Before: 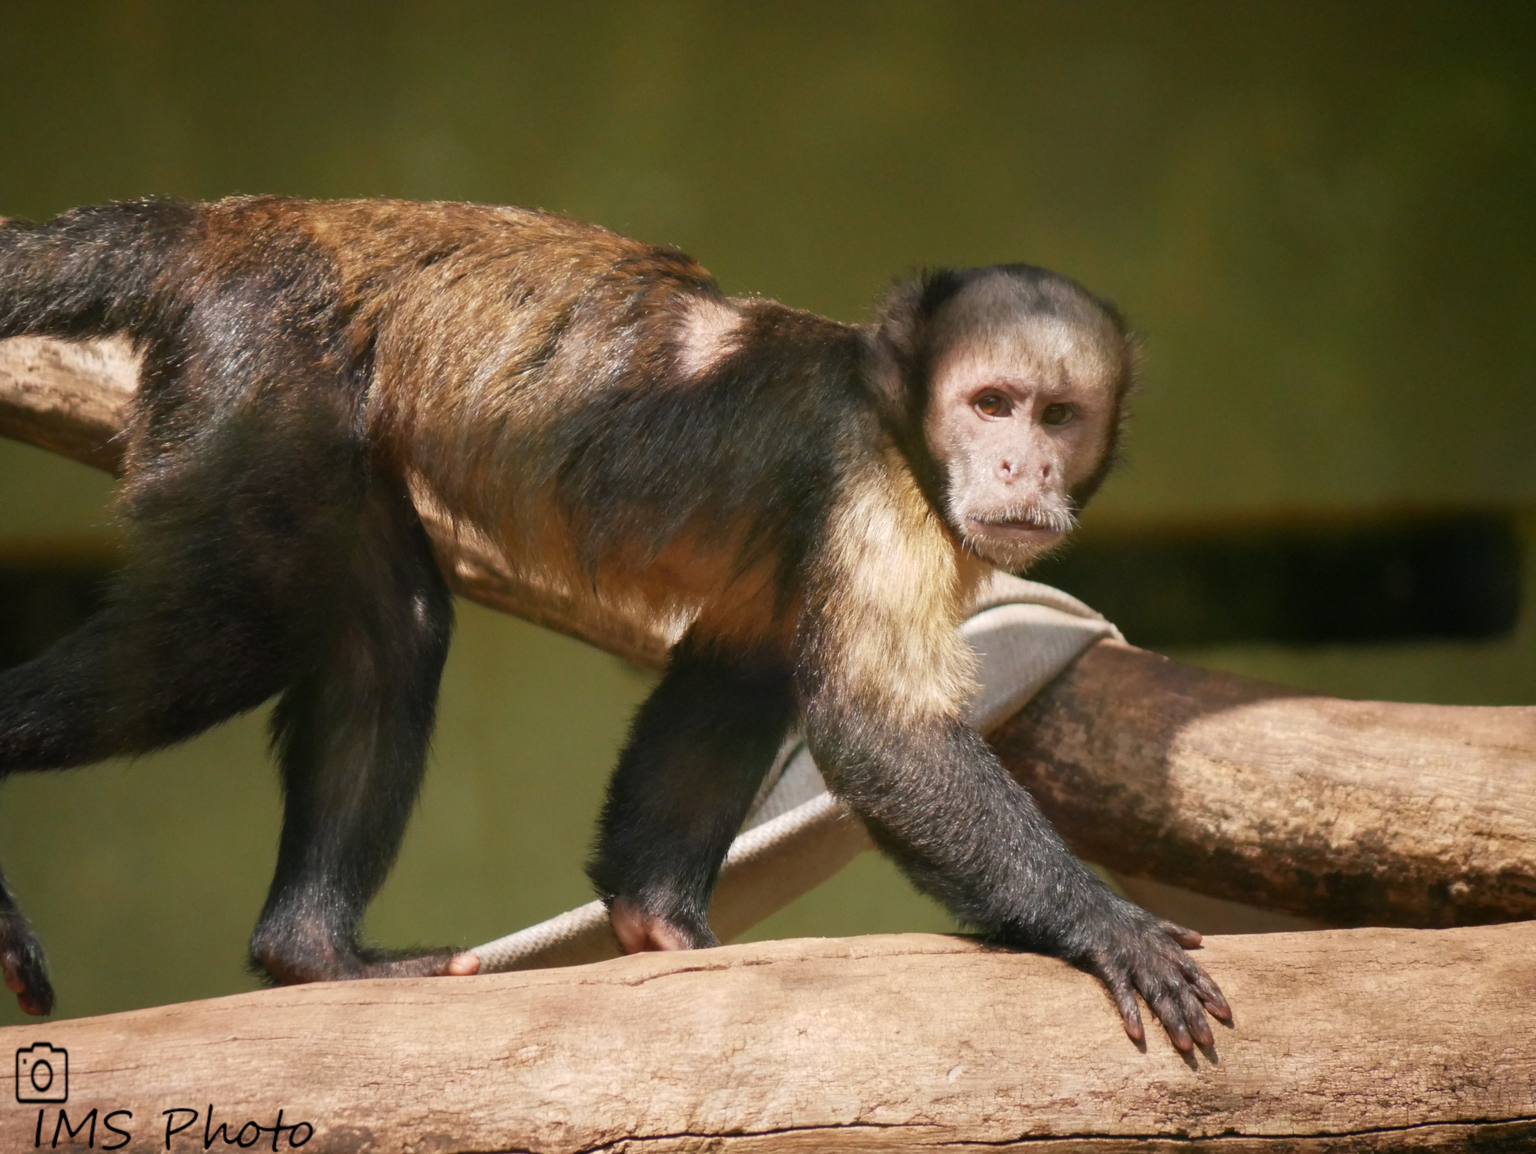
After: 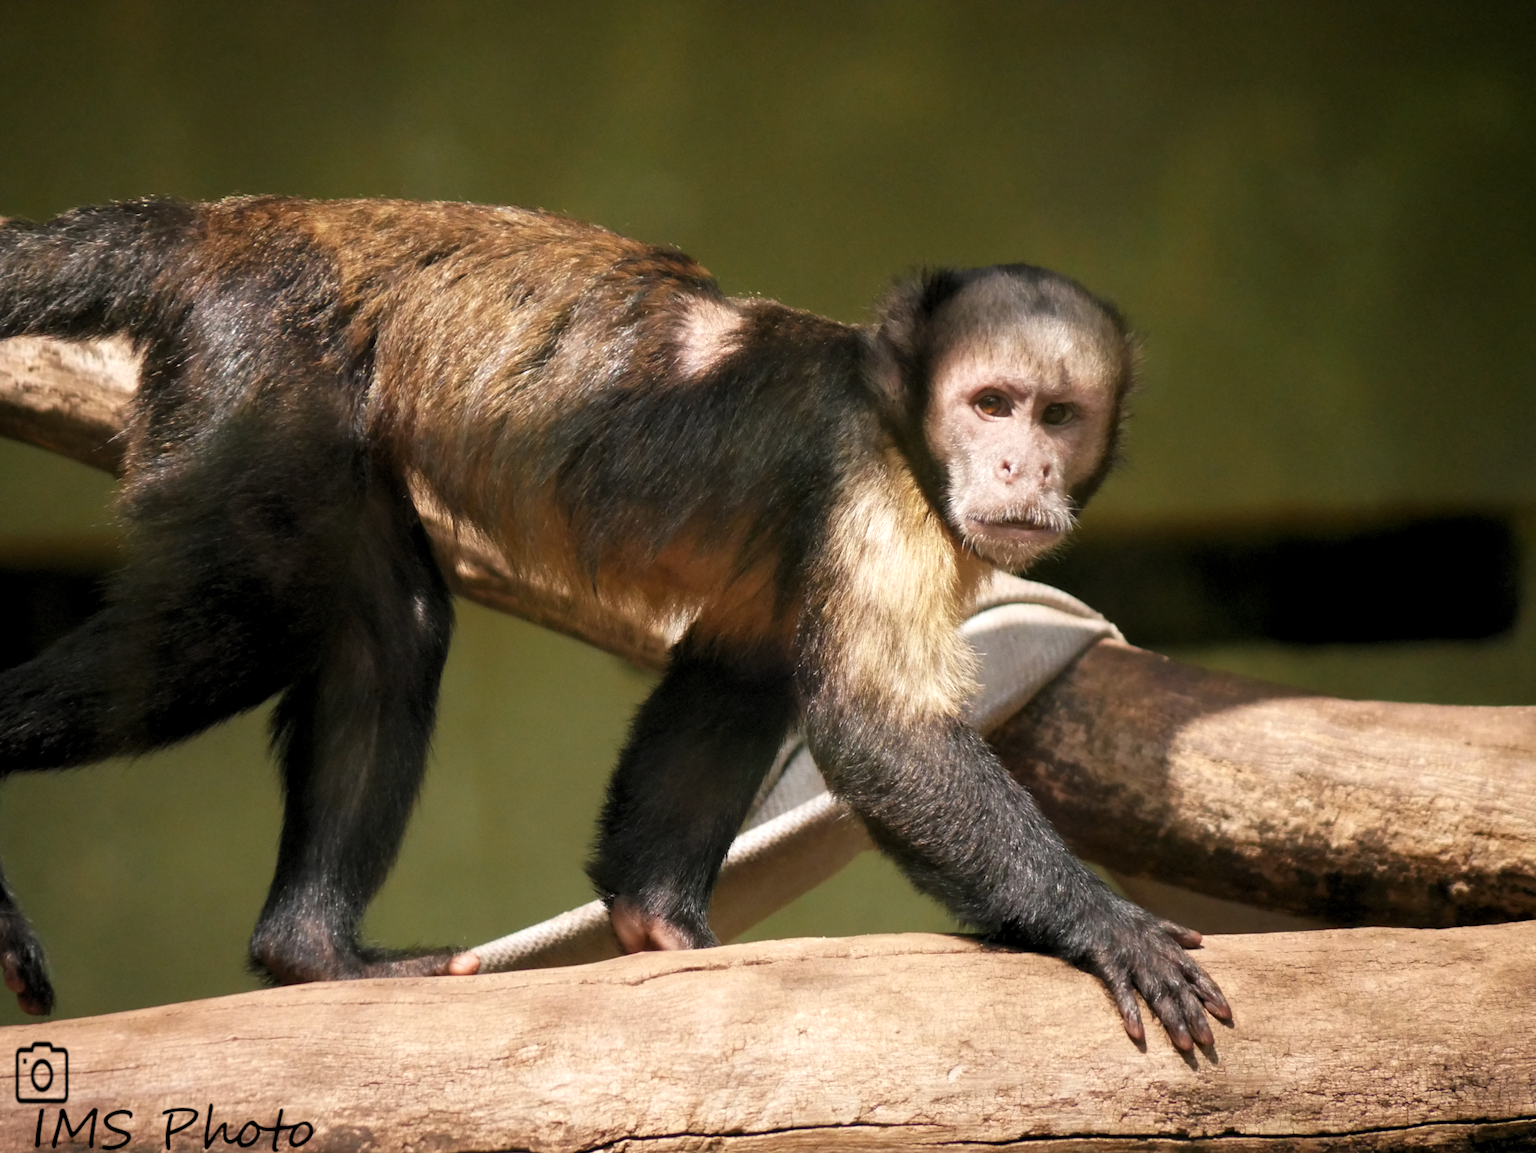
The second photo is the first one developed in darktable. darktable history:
levels: gray 50.8%, levels [0.062, 0.494, 0.925]
